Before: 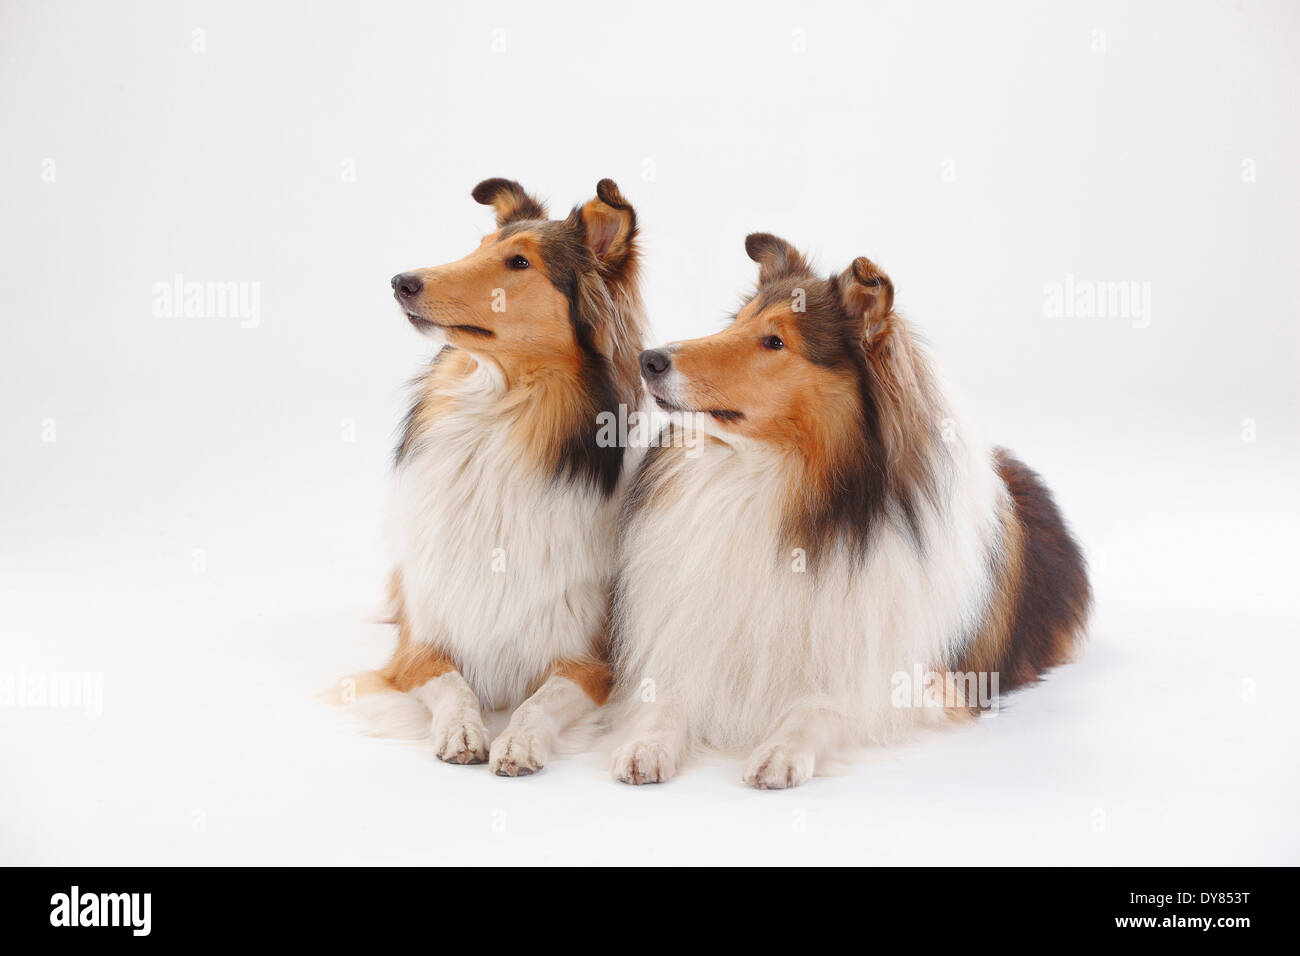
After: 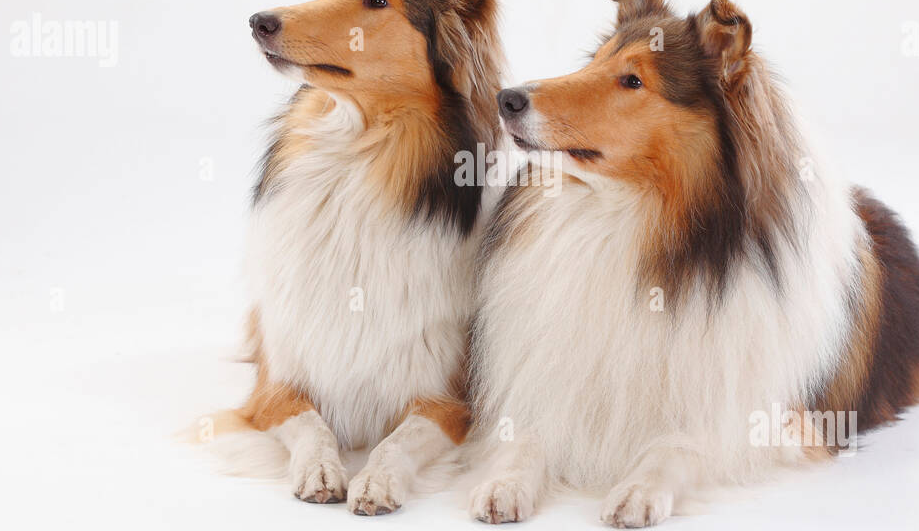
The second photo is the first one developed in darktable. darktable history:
crop: left 10.944%, top 27.356%, right 18.318%, bottom 17.021%
